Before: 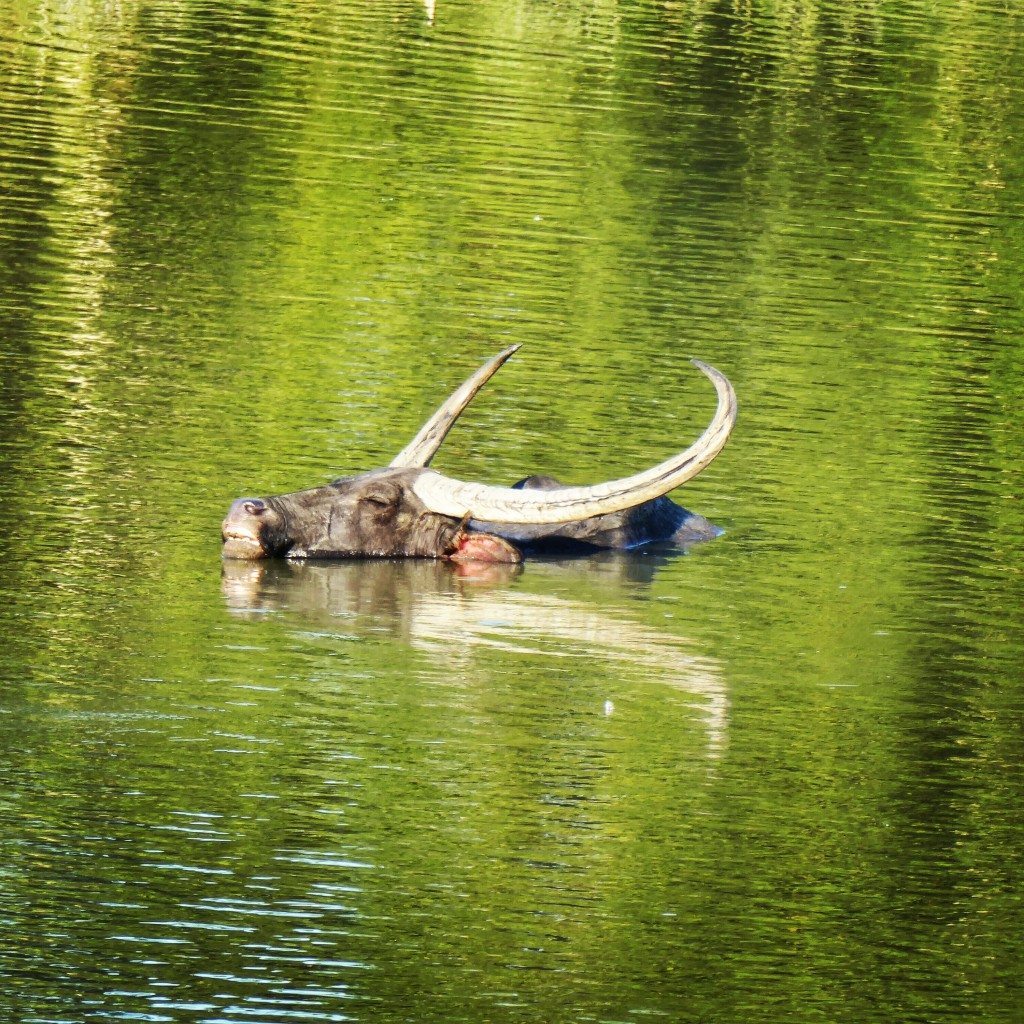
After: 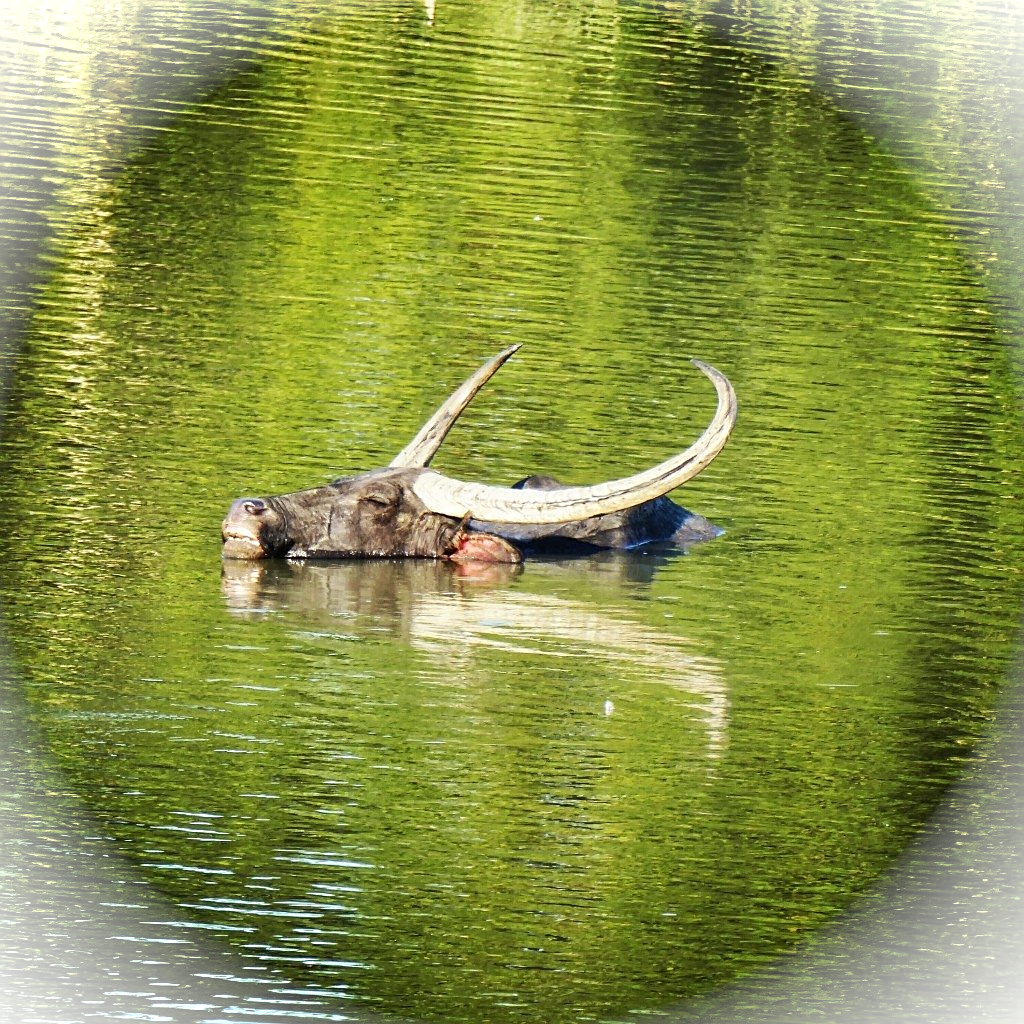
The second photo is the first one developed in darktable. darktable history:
sharpen: on, module defaults
vignetting: fall-off start 100.4%, brightness 0.983, saturation -0.494
